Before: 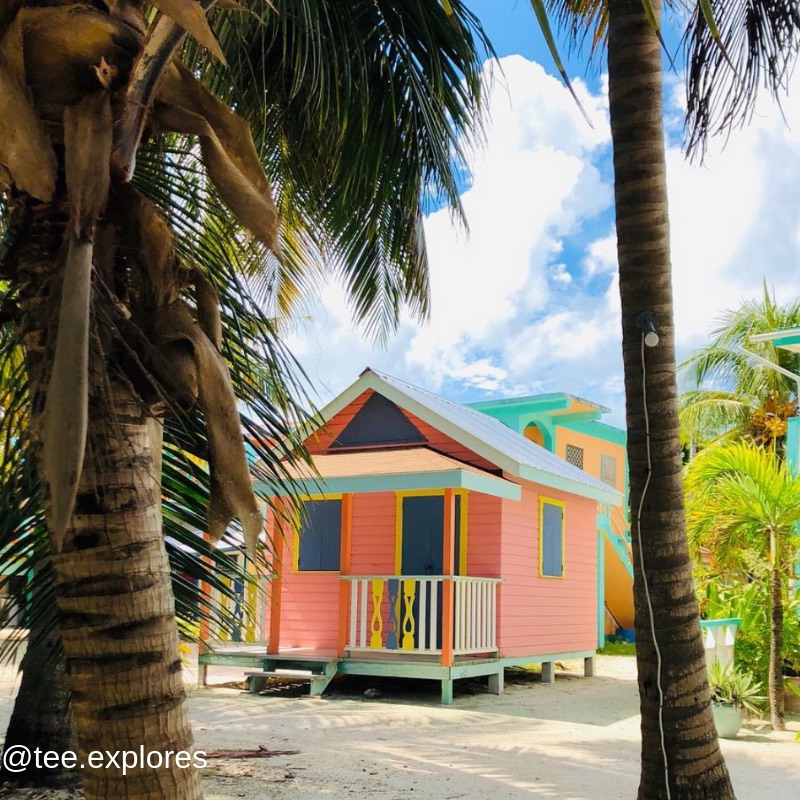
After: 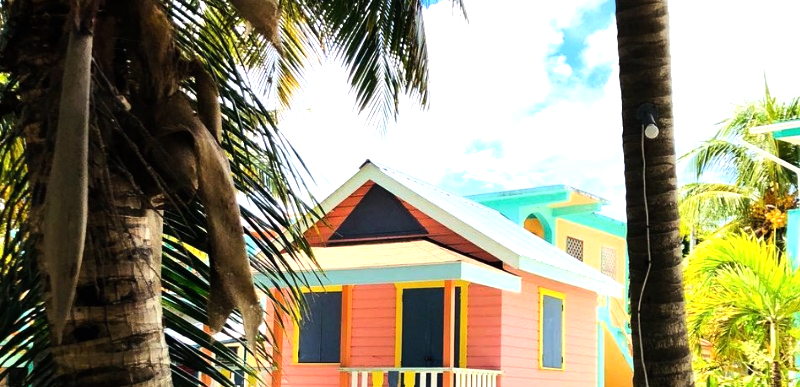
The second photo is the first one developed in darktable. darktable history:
crop and rotate: top 26.056%, bottom 25.543%
tone equalizer: -8 EV -1.08 EV, -7 EV -1.01 EV, -6 EV -0.867 EV, -5 EV -0.578 EV, -3 EV 0.578 EV, -2 EV 0.867 EV, -1 EV 1.01 EV, +0 EV 1.08 EV, edges refinement/feathering 500, mask exposure compensation -1.57 EV, preserve details no
